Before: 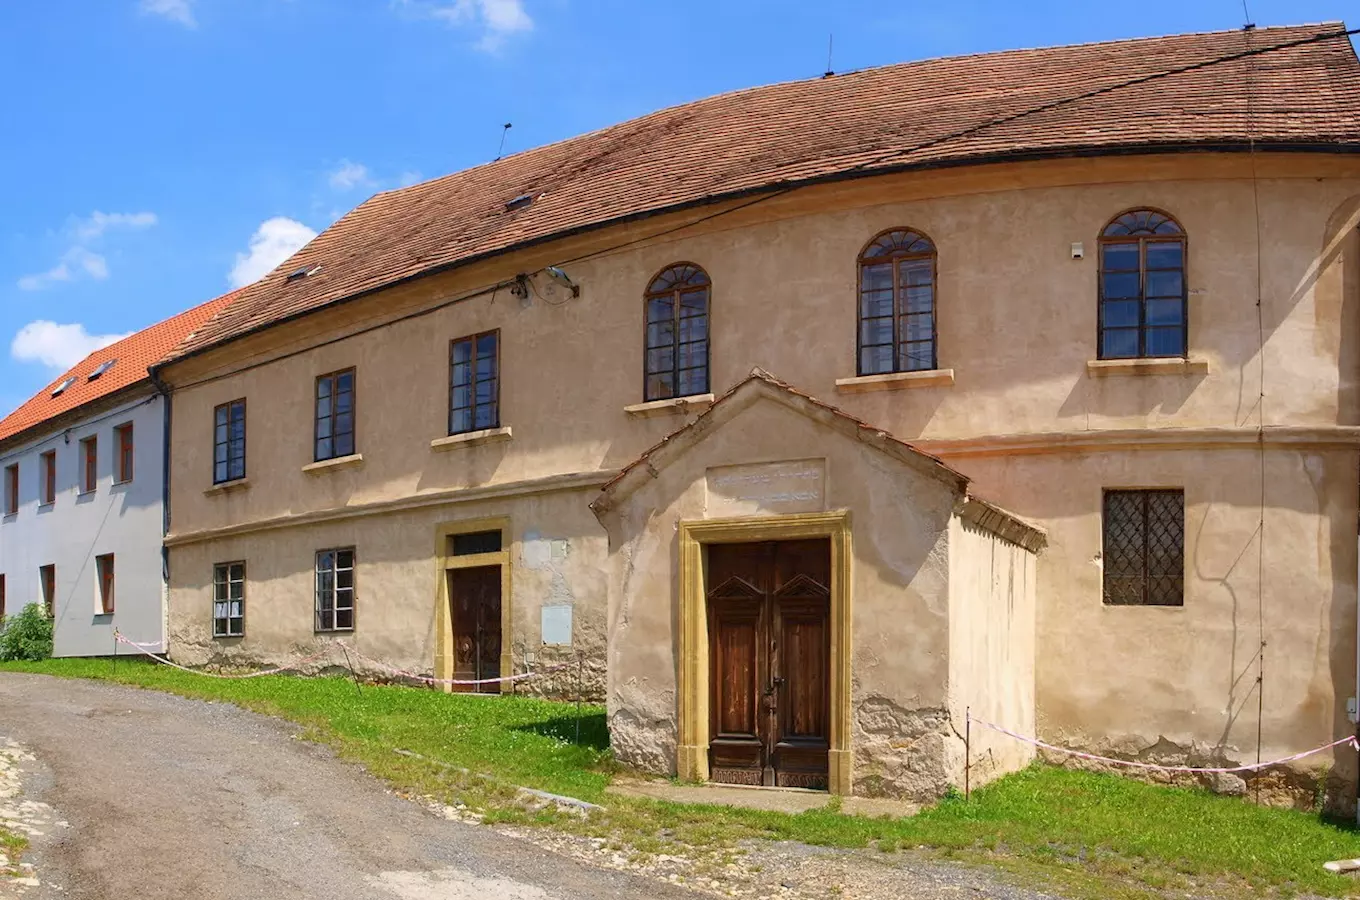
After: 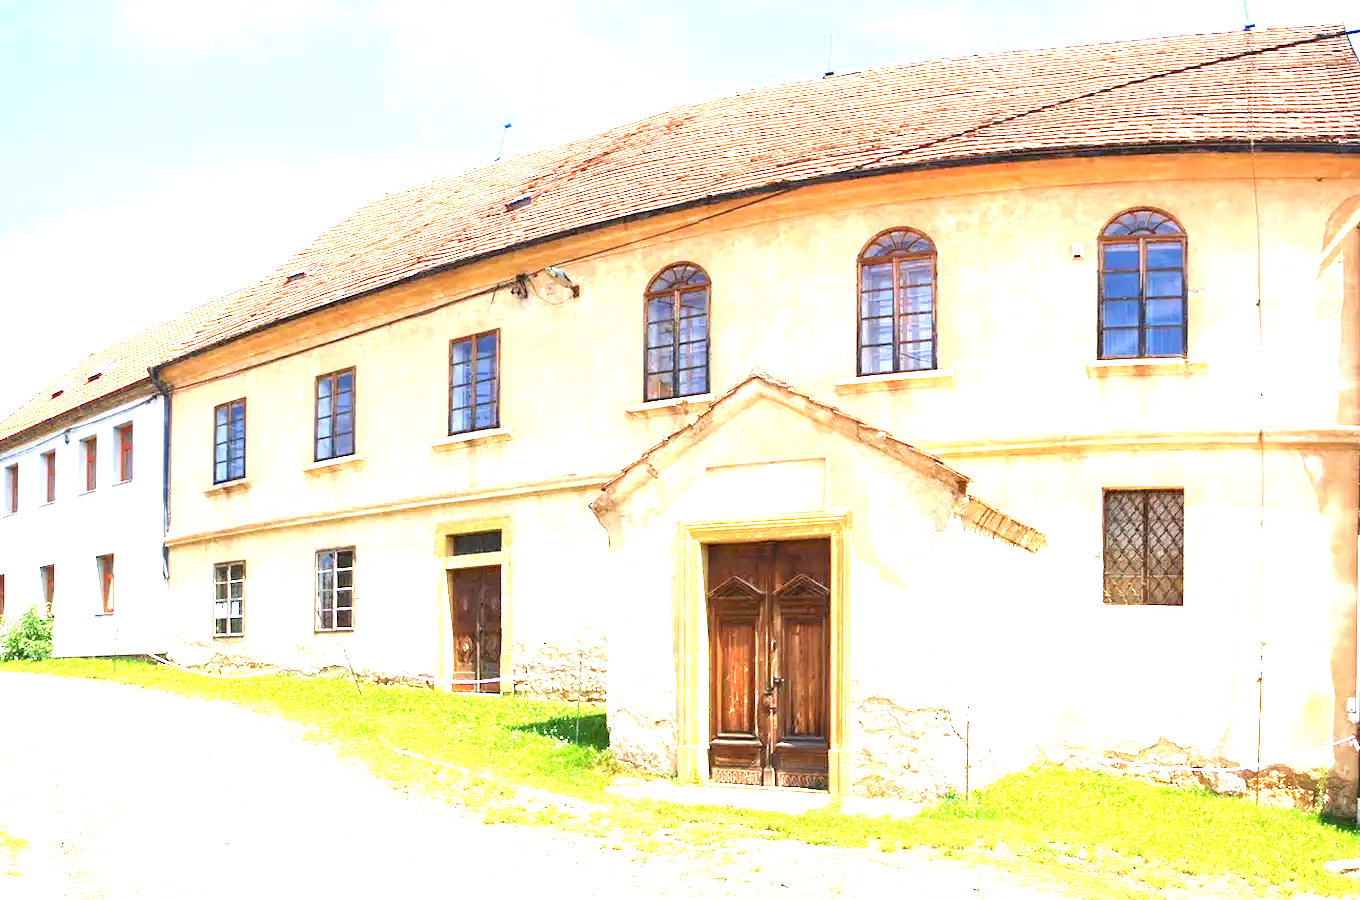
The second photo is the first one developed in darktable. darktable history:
tone equalizer: -8 EV -0.403 EV, -7 EV -0.388 EV, -6 EV -0.324 EV, -5 EV -0.227 EV, -3 EV 0.194 EV, -2 EV 0.36 EV, -1 EV 0.381 EV, +0 EV 0.426 EV
exposure: black level correction 0, exposure 2.338 EV, compensate highlight preservation false
